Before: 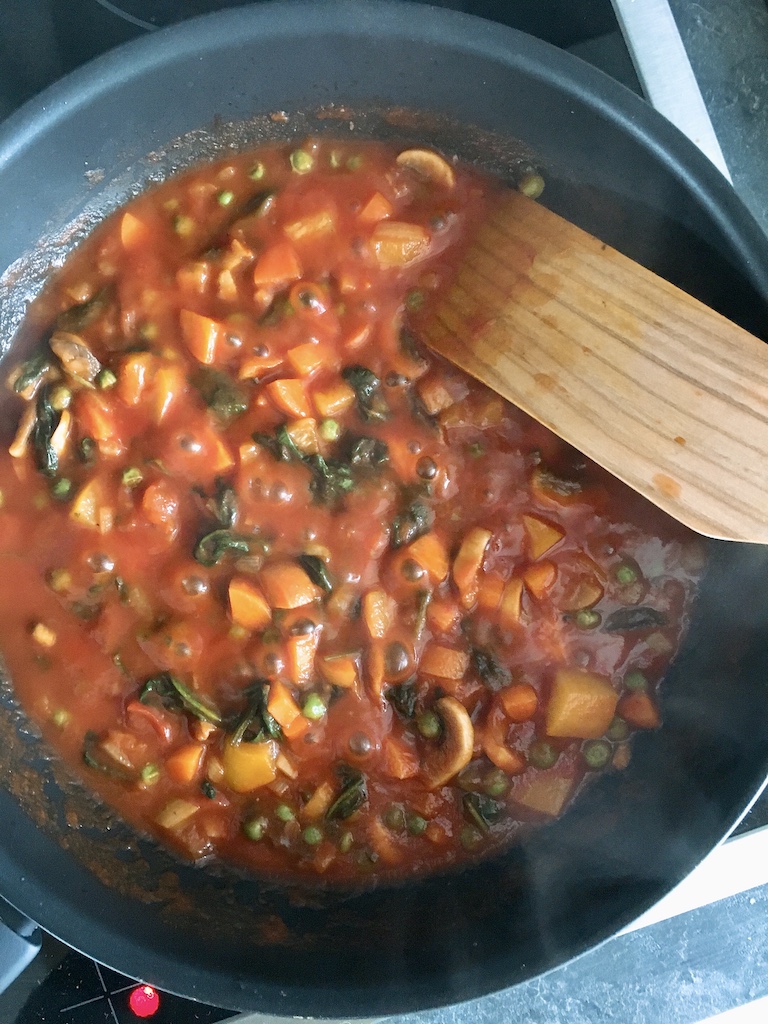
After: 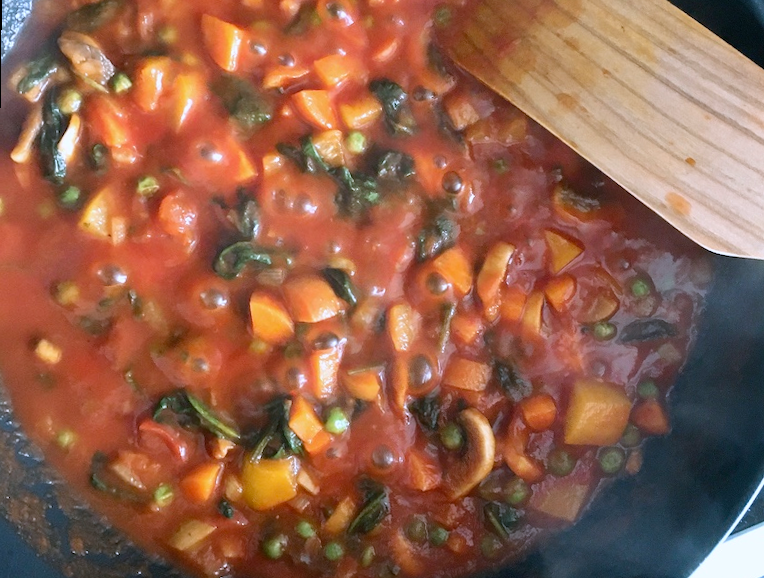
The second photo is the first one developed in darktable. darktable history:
rotate and perspective: rotation 0.679°, lens shift (horizontal) 0.136, crop left 0.009, crop right 0.991, crop top 0.078, crop bottom 0.95
white balance: red 0.967, blue 1.119, emerald 0.756
crop and rotate: top 25.357%, bottom 13.942%
